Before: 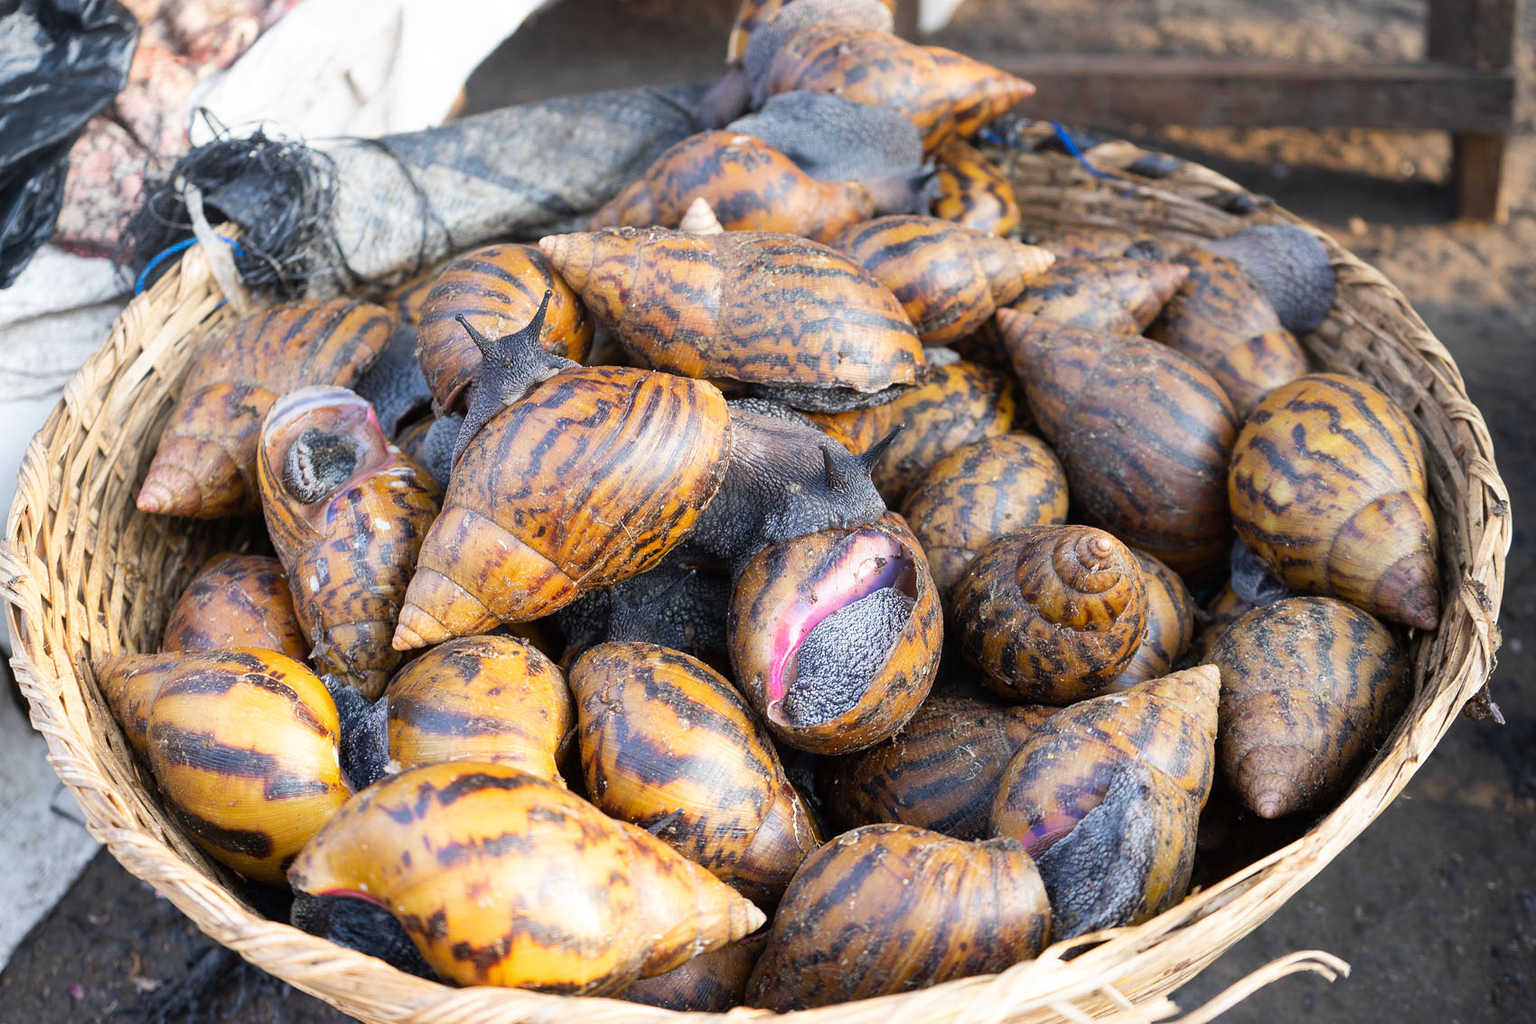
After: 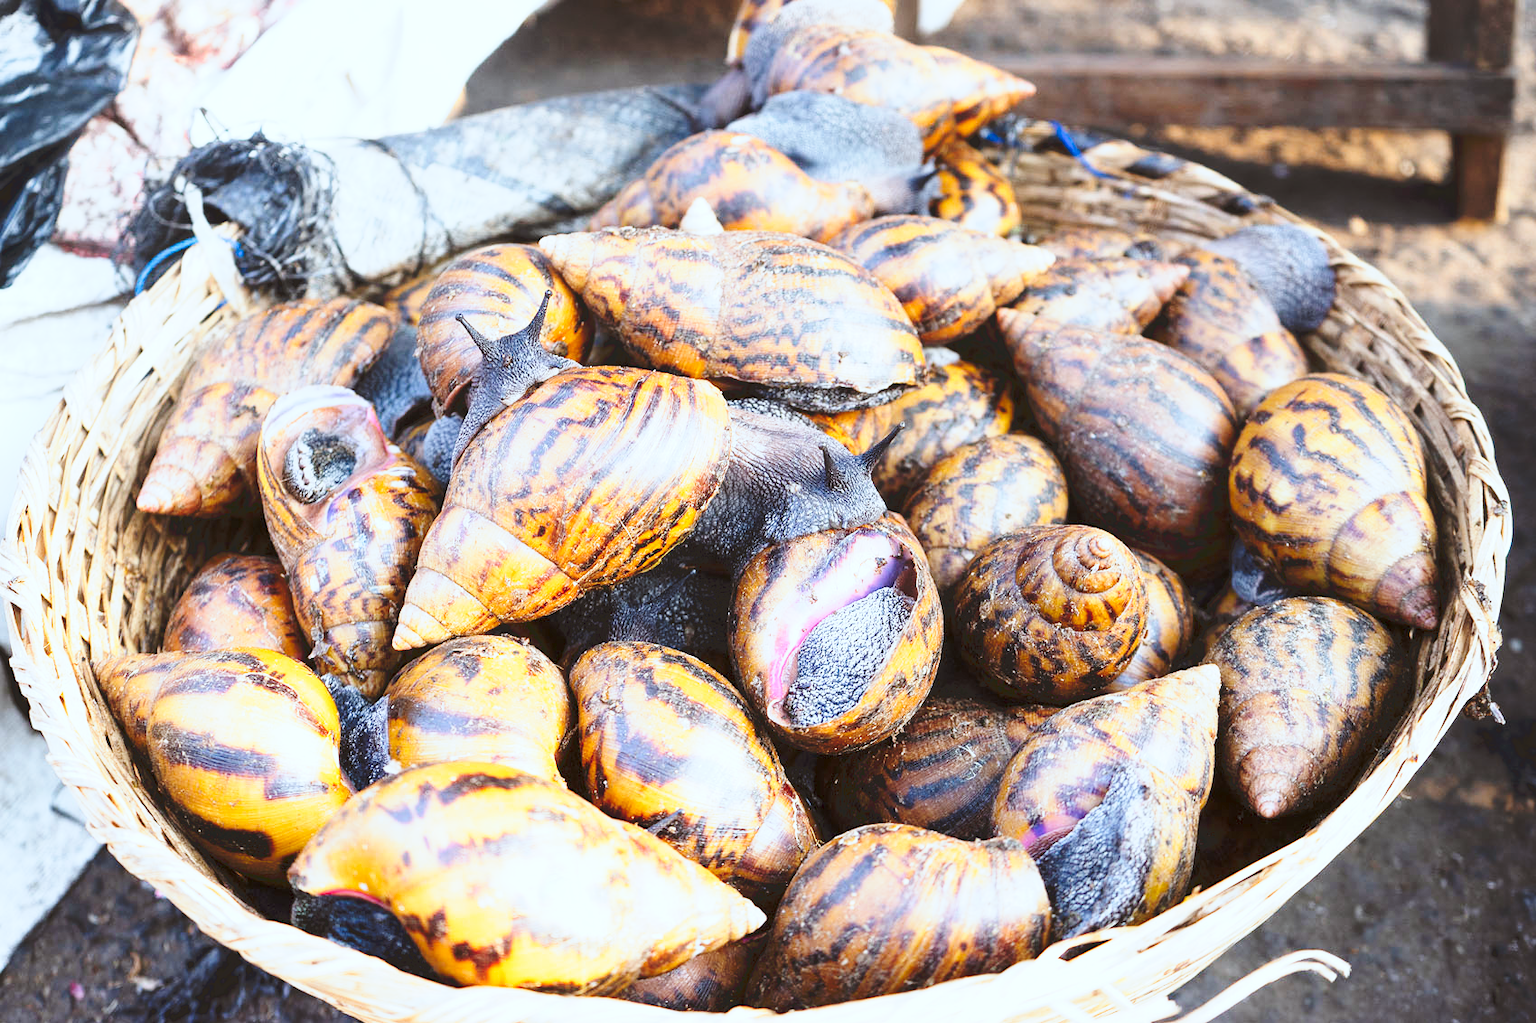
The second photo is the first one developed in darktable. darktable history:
rotate and perspective: automatic cropping off
tone curve: curves: ch0 [(0, 0) (0.003, 0.037) (0.011, 0.061) (0.025, 0.104) (0.044, 0.145) (0.069, 0.145) (0.1, 0.127) (0.136, 0.175) (0.177, 0.207) (0.224, 0.252) (0.277, 0.341) (0.335, 0.446) (0.399, 0.554) (0.468, 0.658) (0.543, 0.757) (0.623, 0.843) (0.709, 0.919) (0.801, 0.958) (0.898, 0.975) (1, 1)], preserve colors none
color correction: highlights a* -3.28, highlights b* -6.24, shadows a* 3.1, shadows b* 5.19
